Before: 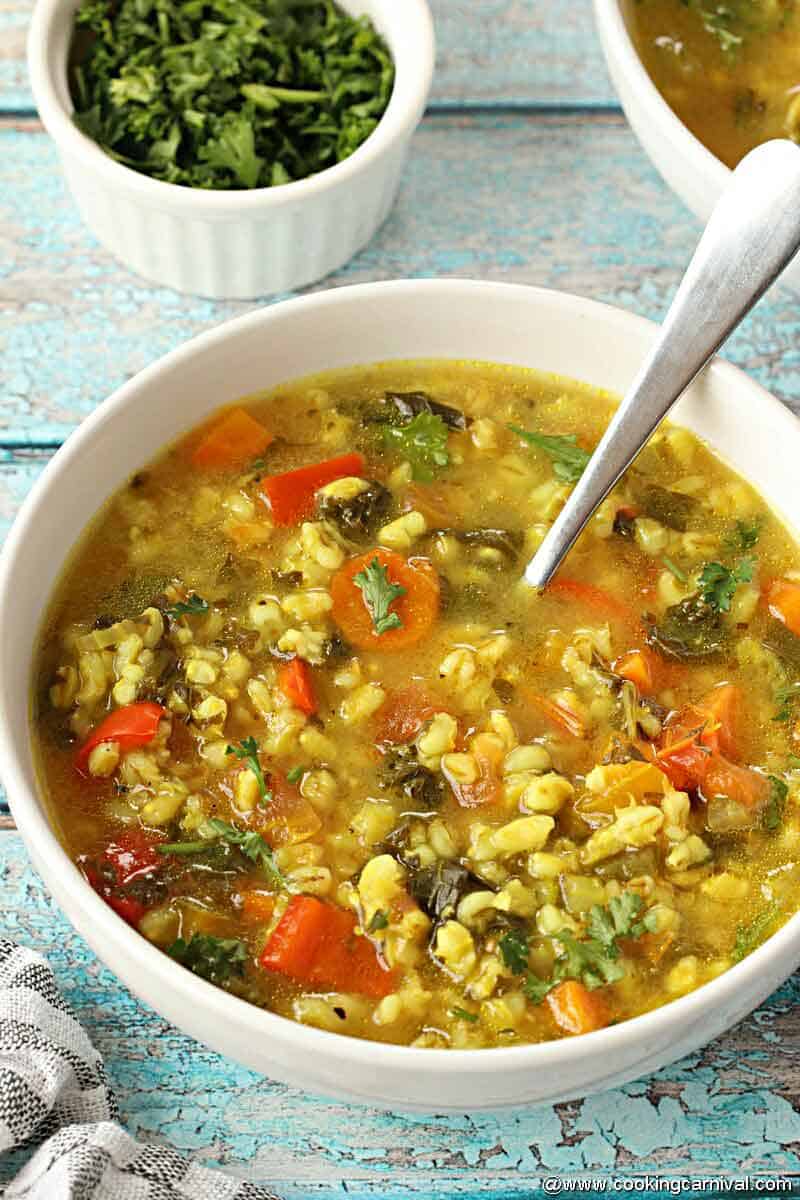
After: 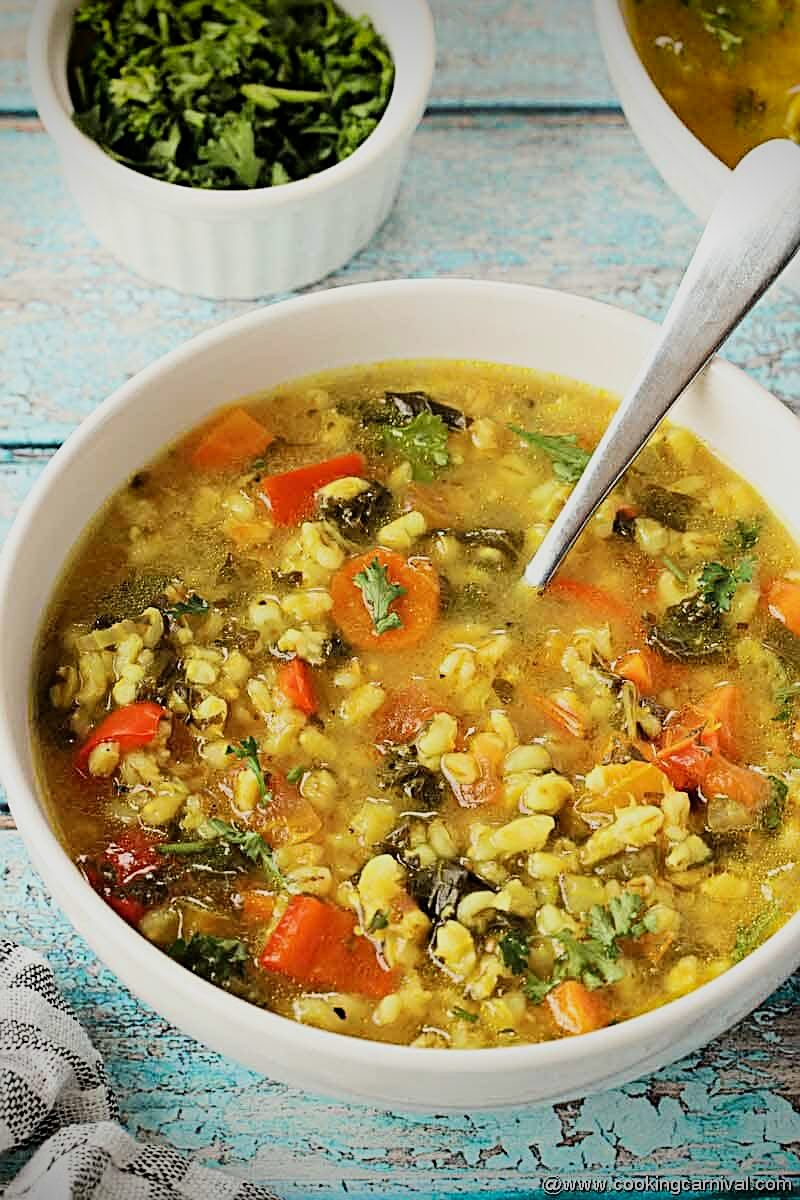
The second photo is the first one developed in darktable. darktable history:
sharpen: on, module defaults
vignetting: fall-off start 88.53%, fall-off radius 44.2%, saturation 0.376, width/height ratio 1.161
filmic rgb: black relative exposure -7.5 EV, white relative exposure 5 EV, hardness 3.31, contrast 1.3, contrast in shadows safe
